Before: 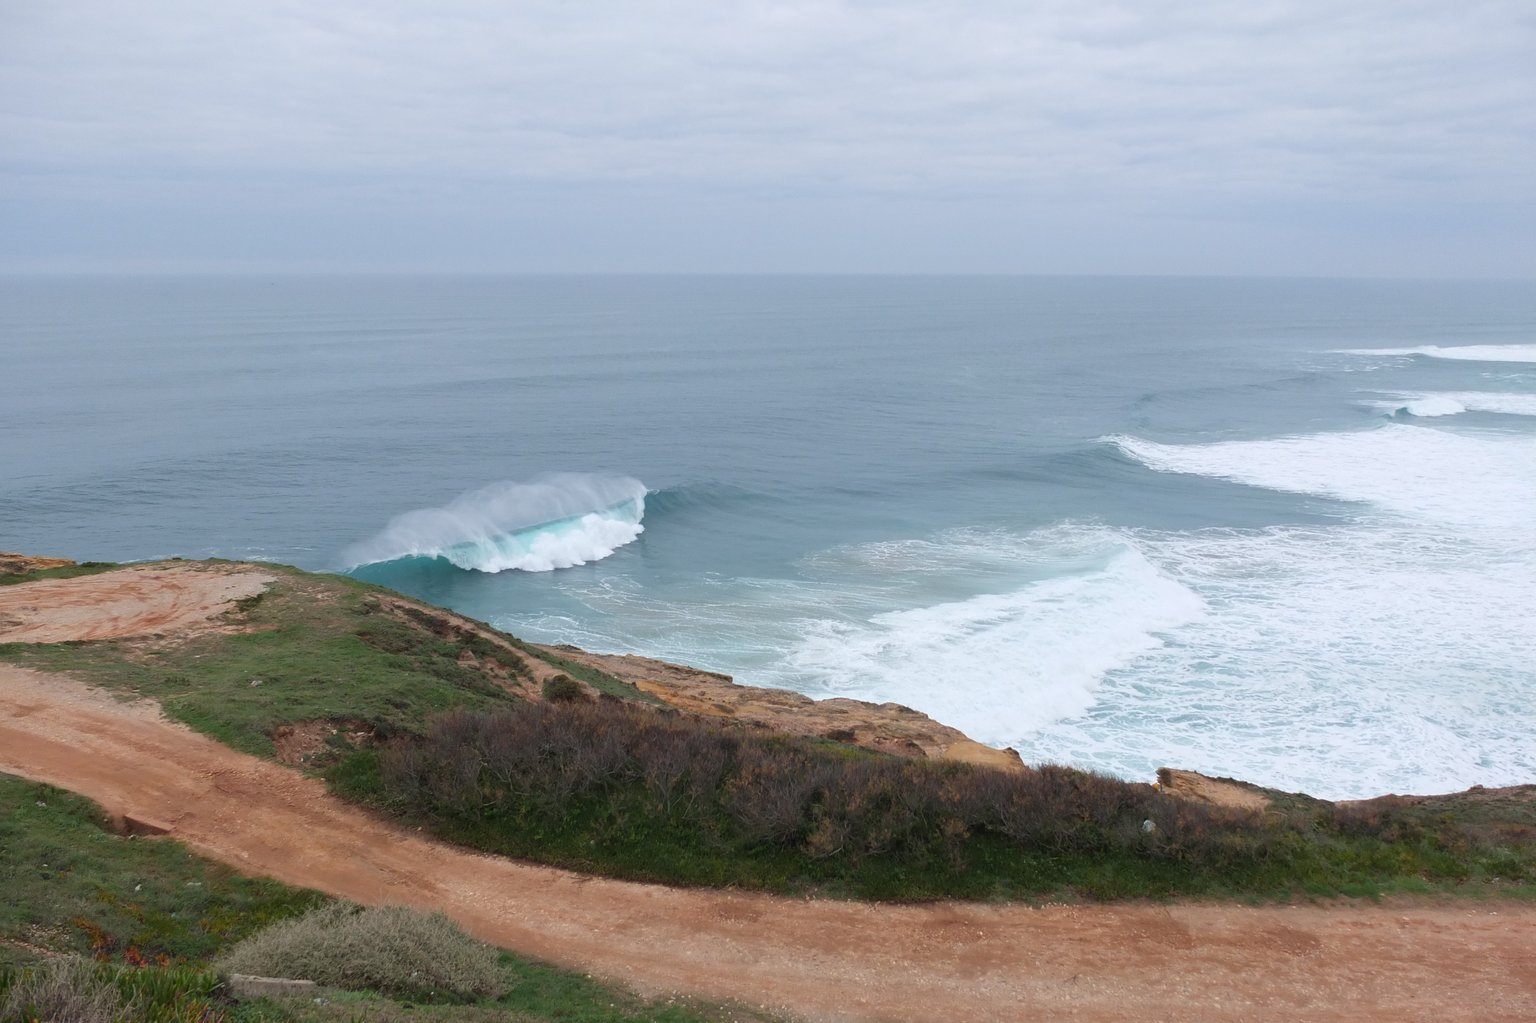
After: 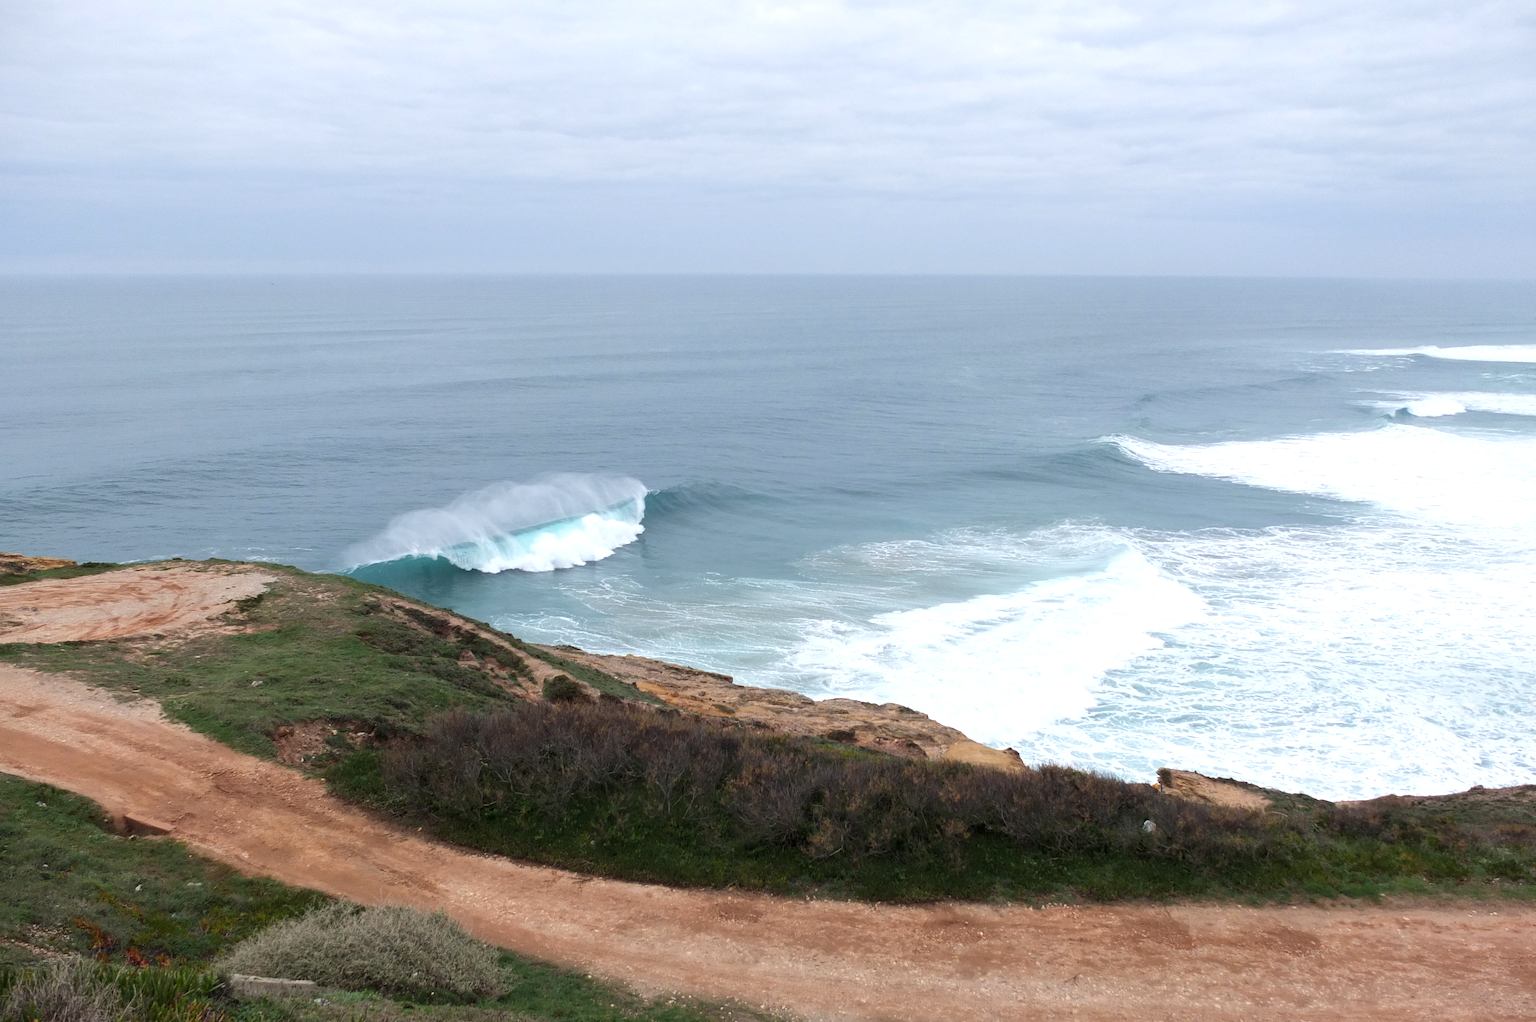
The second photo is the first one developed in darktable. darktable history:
local contrast: highlights 100%, shadows 100%, detail 120%, midtone range 0.2
tone equalizer: -8 EV -0.417 EV, -7 EV -0.389 EV, -6 EV -0.333 EV, -5 EV -0.222 EV, -3 EV 0.222 EV, -2 EV 0.333 EV, -1 EV 0.389 EV, +0 EV 0.417 EV, edges refinement/feathering 500, mask exposure compensation -1.57 EV, preserve details no
